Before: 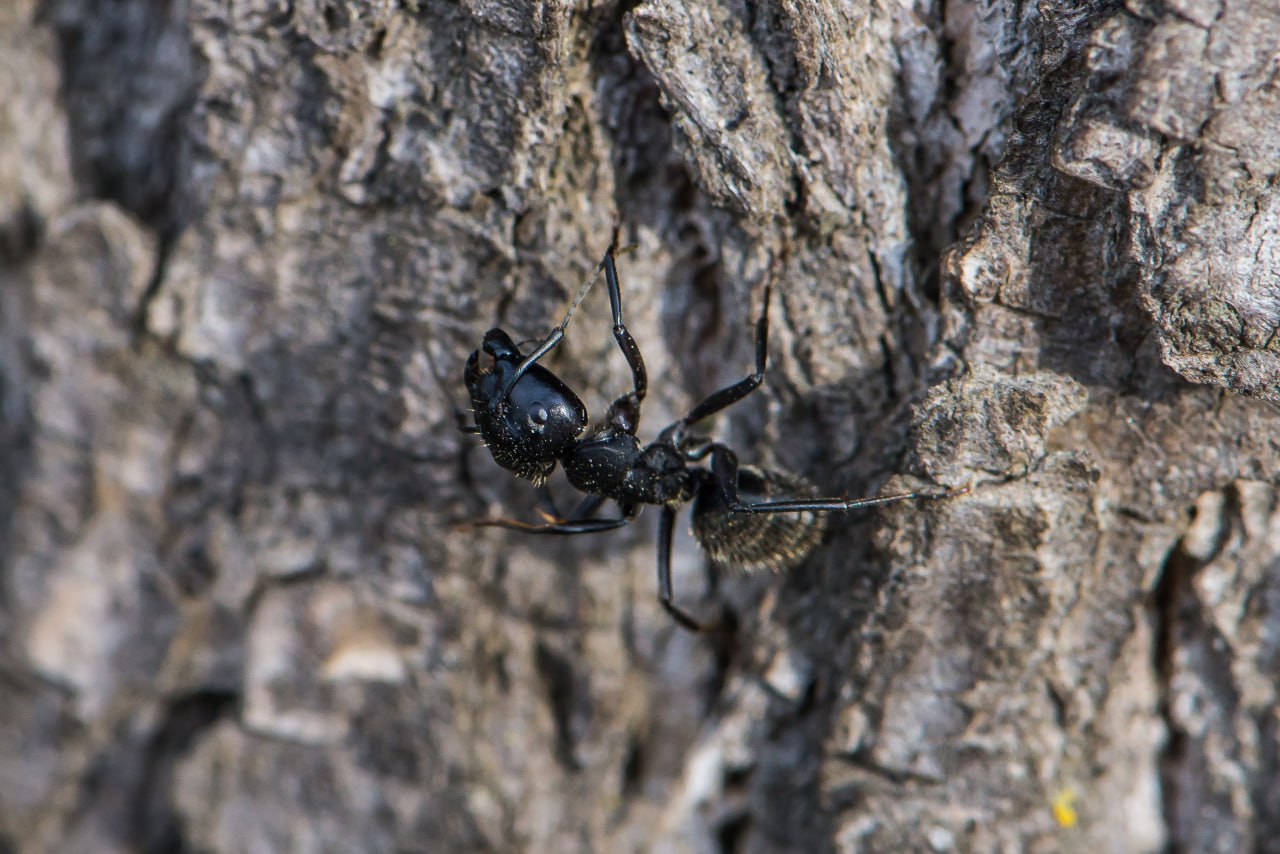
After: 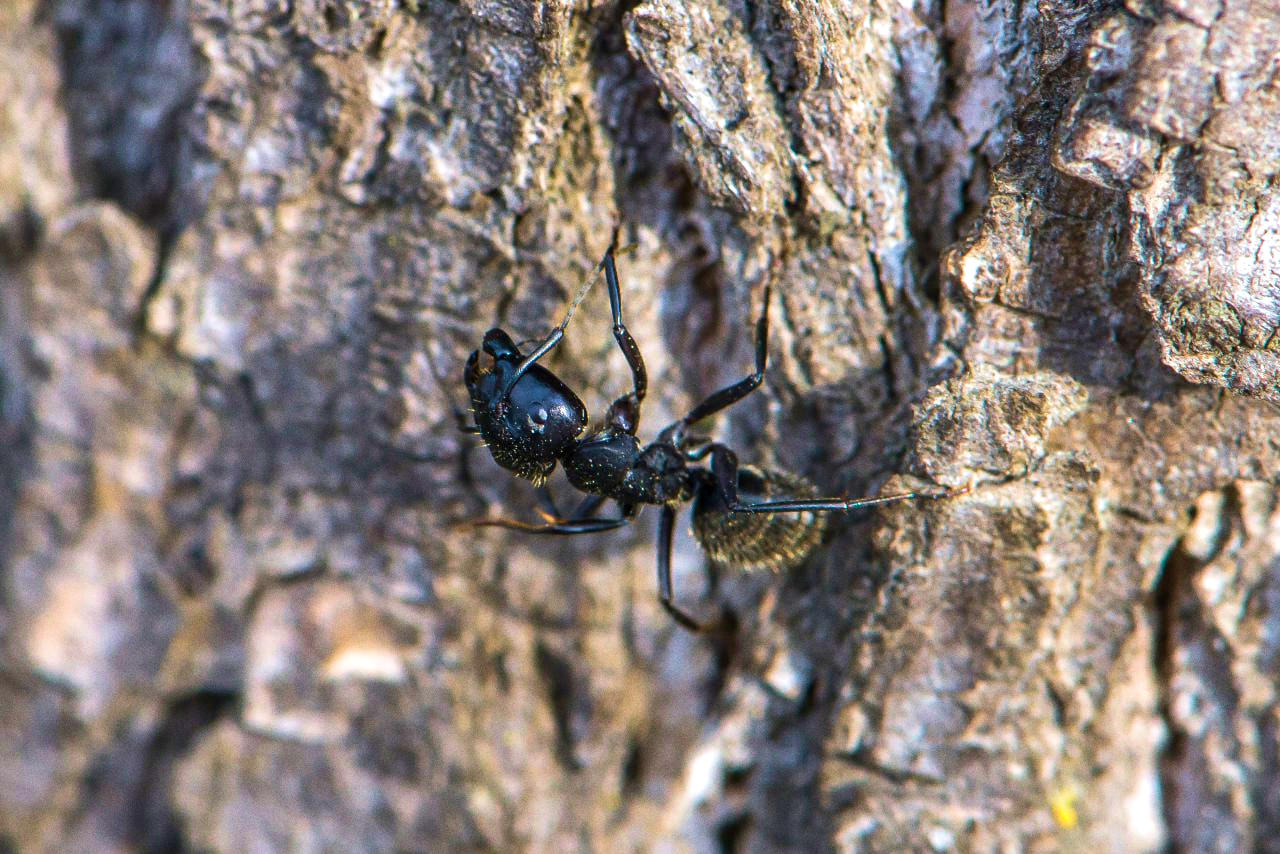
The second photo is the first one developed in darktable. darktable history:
exposure: exposure 0.6 EV, compensate highlight preservation false
grain: coarseness 0.09 ISO
velvia: strength 74%
